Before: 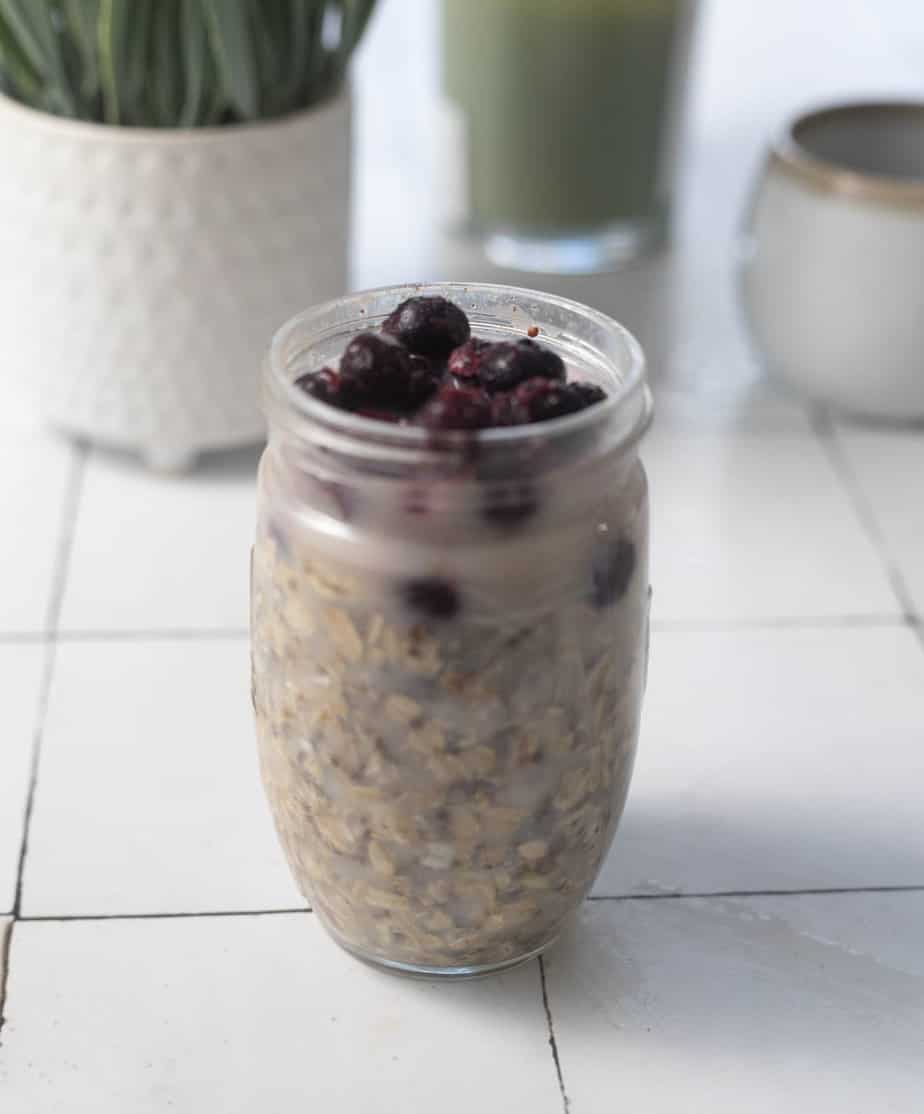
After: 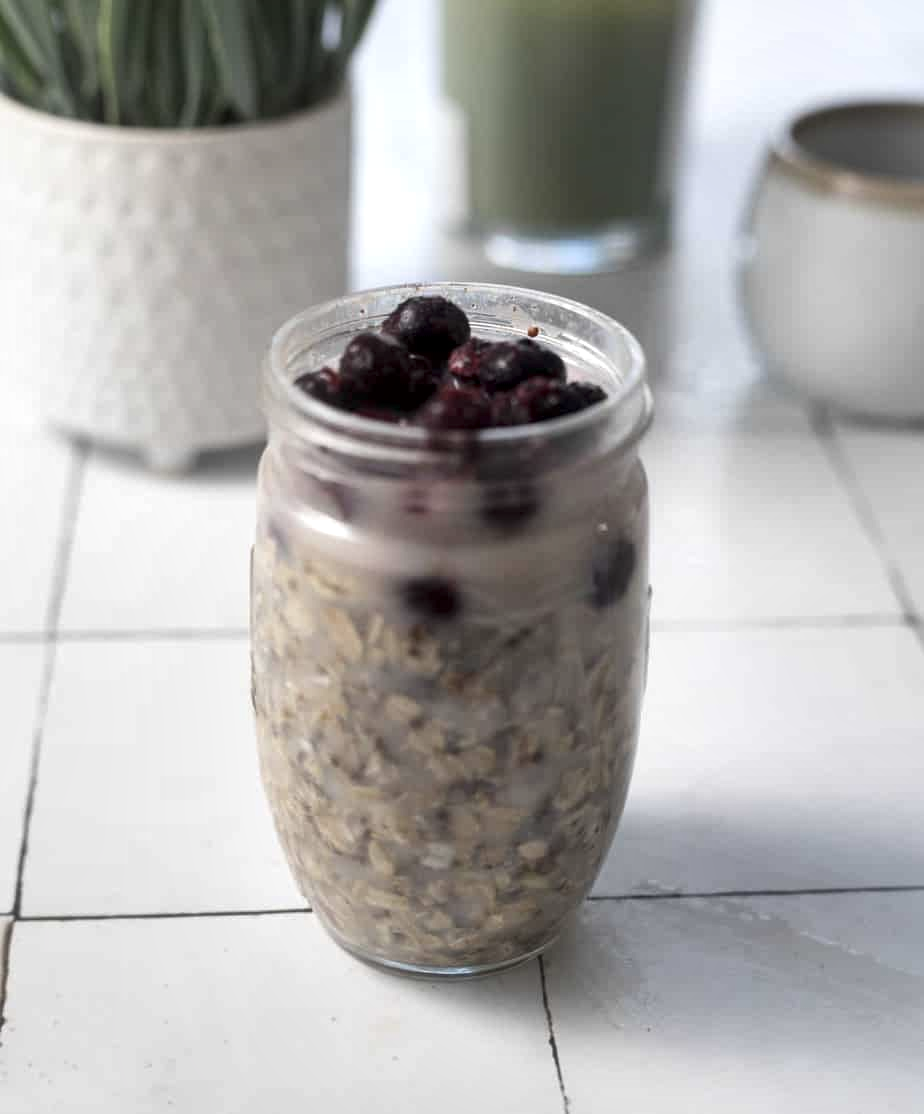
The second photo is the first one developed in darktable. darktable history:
color zones: curves: ch1 [(0.113, 0.438) (0.75, 0.5)]; ch2 [(0.12, 0.526) (0.75, 0.5)]
local contrast: mode bilateral grid, contrast 99, coarseness 100, detail 165%, midtone range 0.2
